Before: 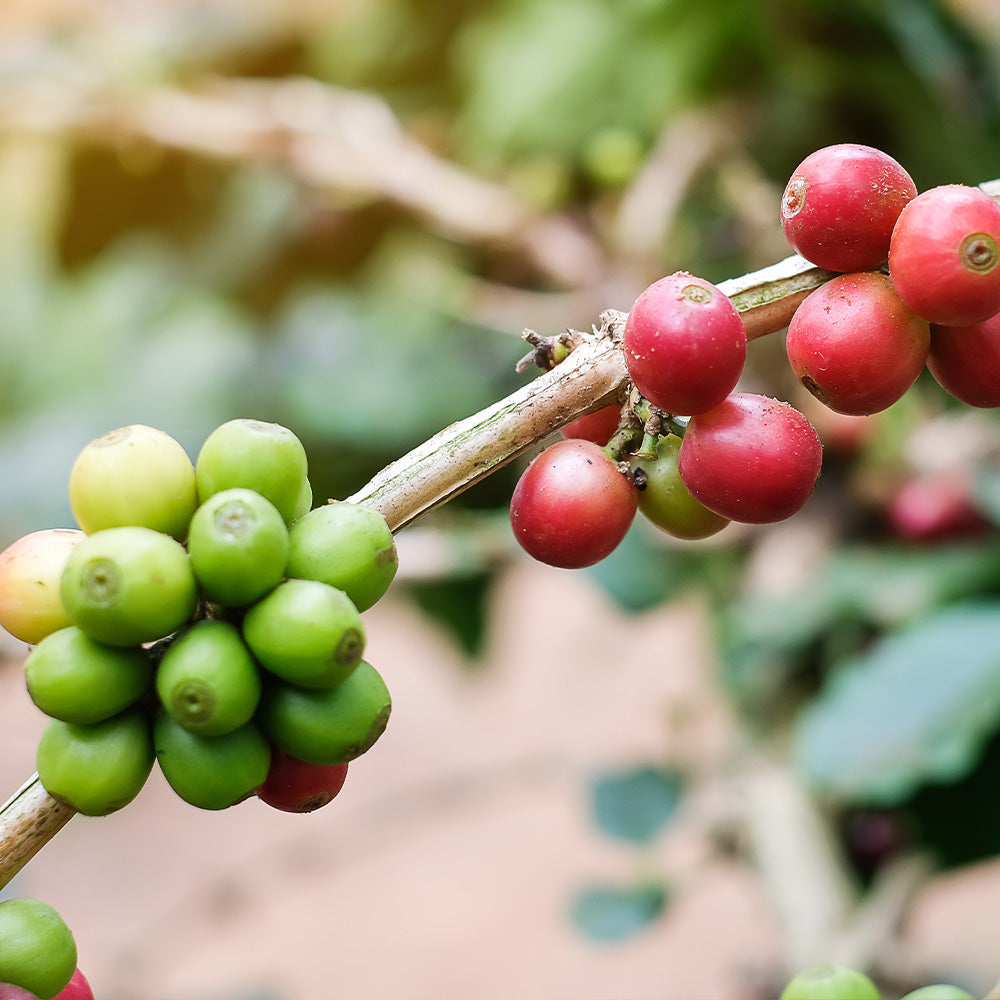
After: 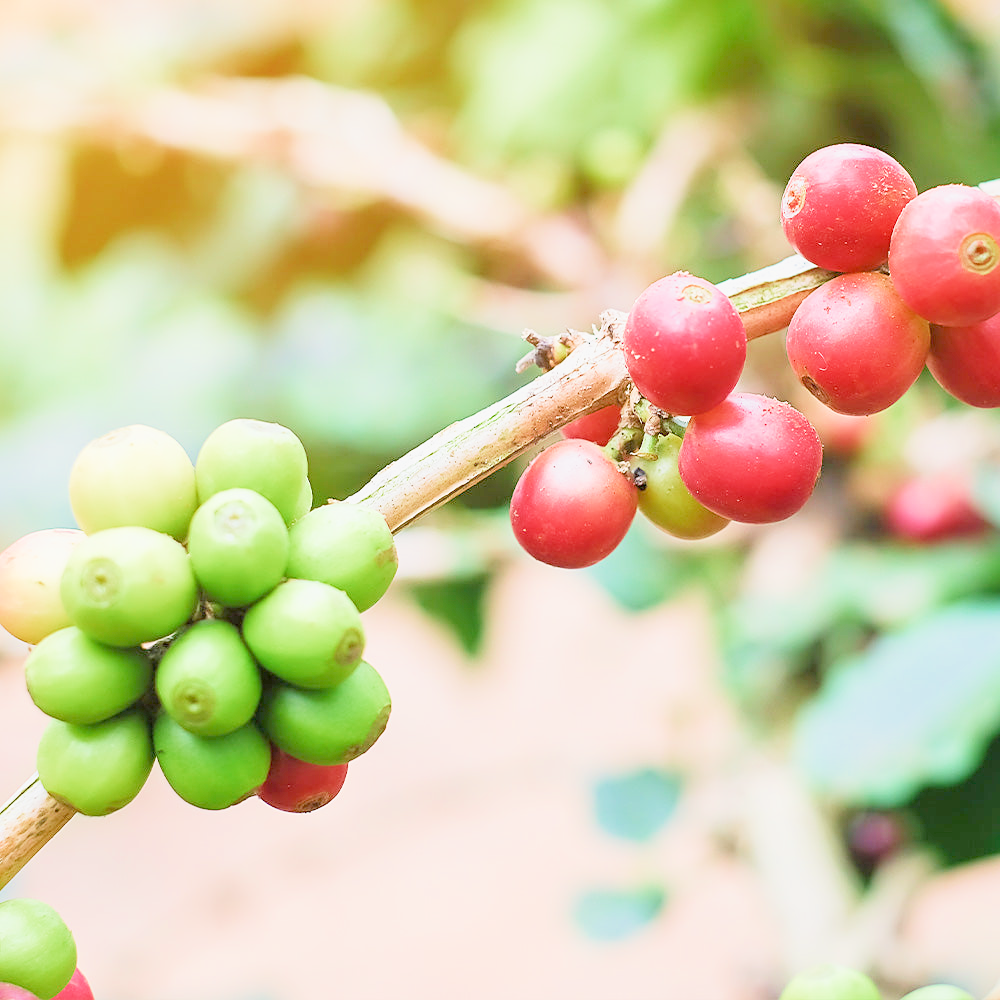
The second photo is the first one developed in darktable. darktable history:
sharpen: amount 0.2
filmic rgb: middle gray luminance 2.5%, black relative exposure -10 EV, white relative exposure 7 EV, threshold 6 EV, dynamic range scaling 10%, target black luminance 0%, hardness 3.19, latitude 44.39%, contrast 0.682, highlights saturation mix 5%, shadows ↔ highlights balance 13.63%, add noise in highlights 0, color science v3 (2019), use custom middle-gray values true, iterations of high-quality reconstruction 0, contrast in highlights soft, enable highlight reconstruction true
